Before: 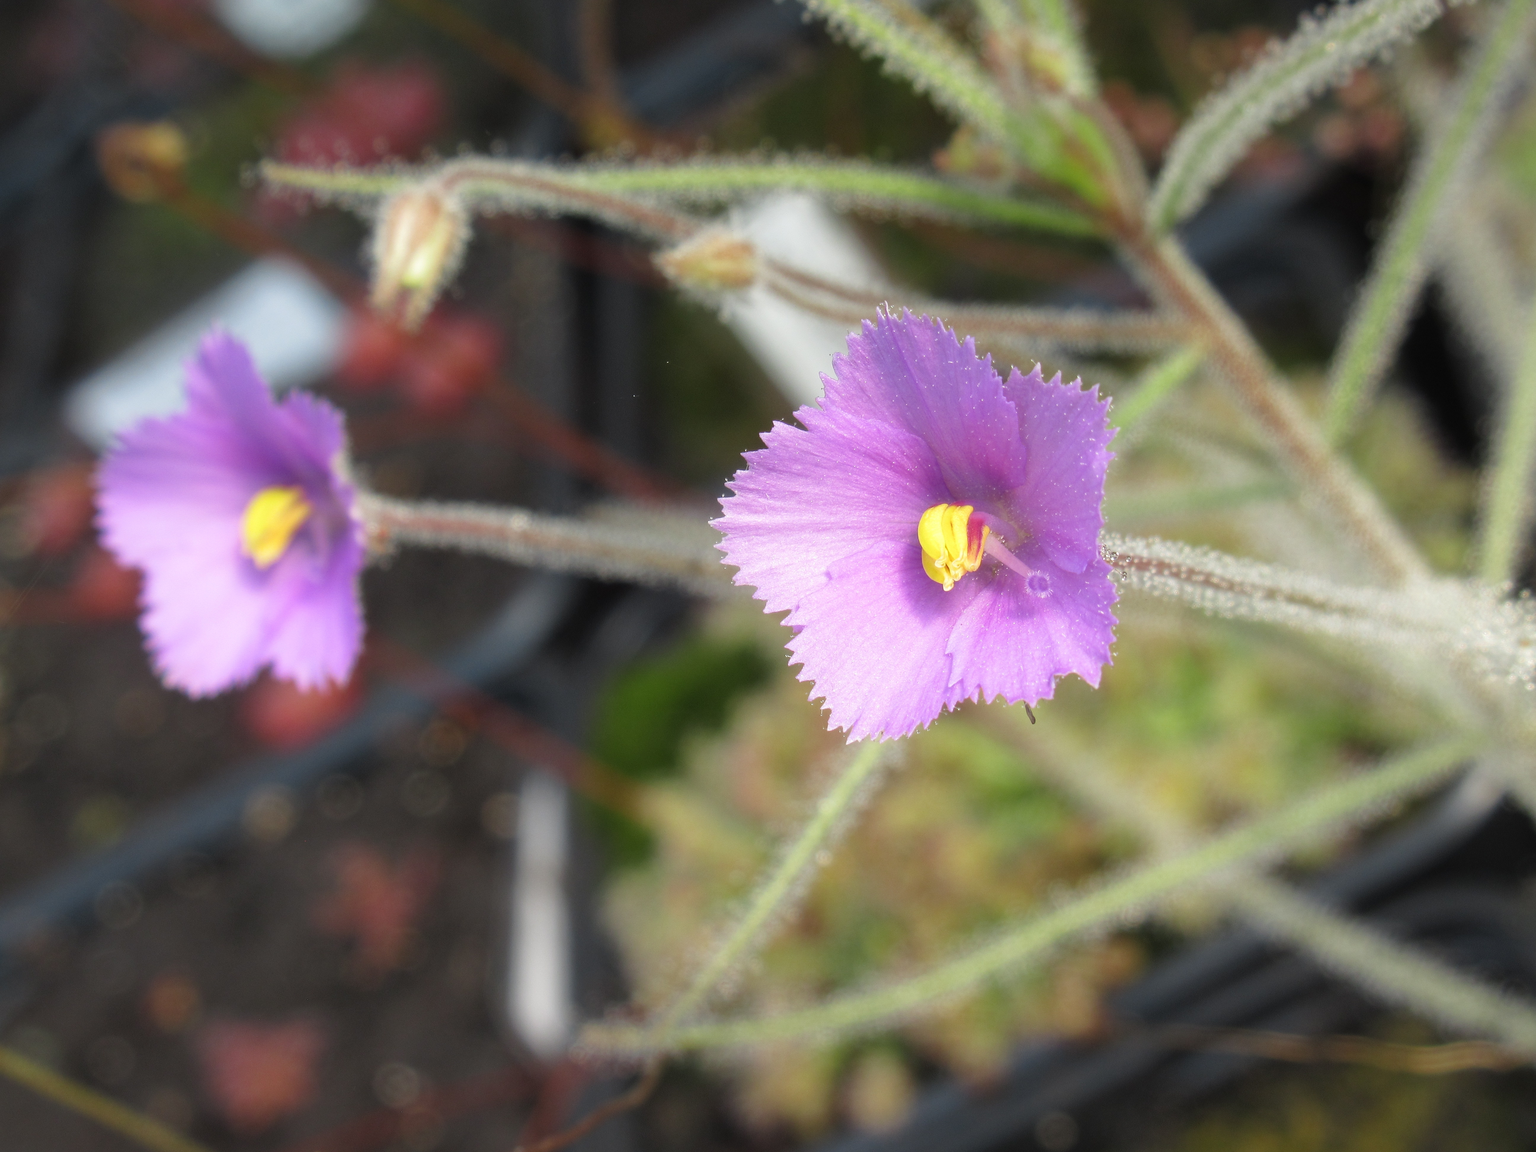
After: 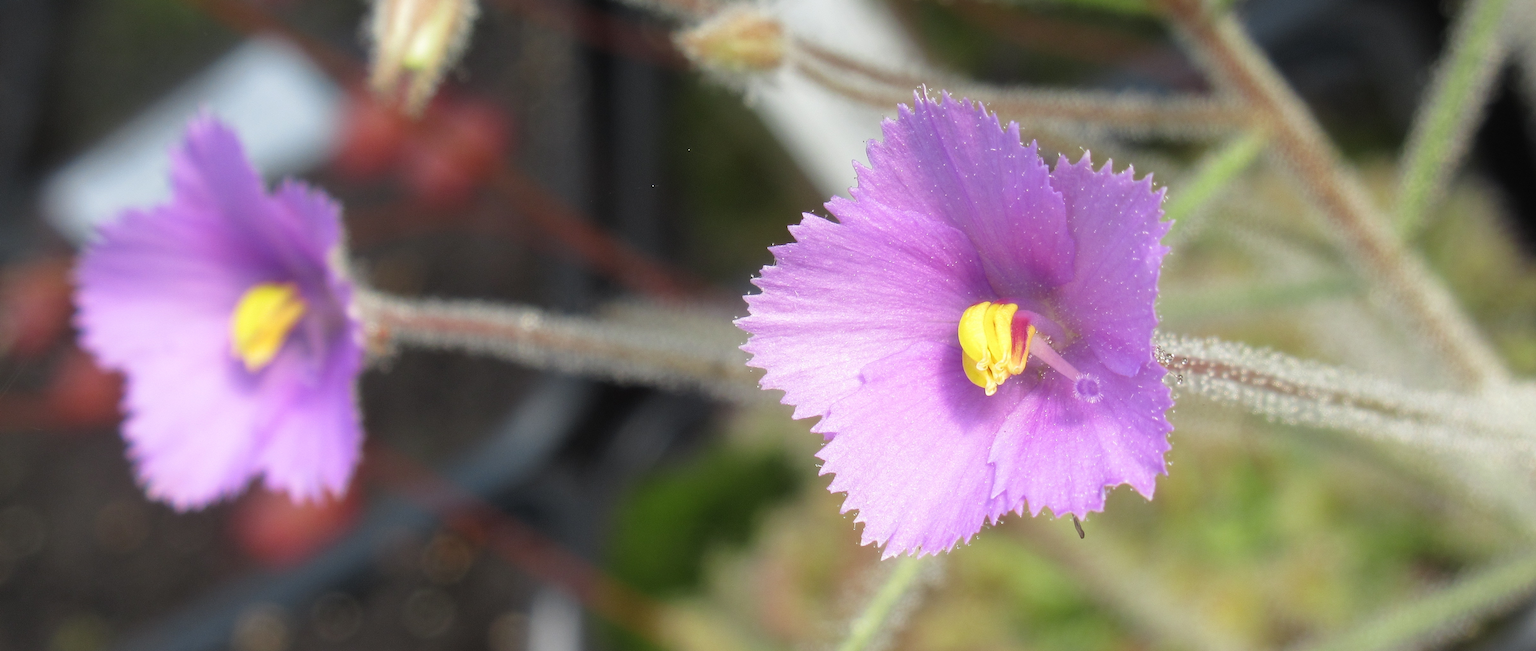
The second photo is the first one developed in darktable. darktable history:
exposure: exposure -0.003 EV, compensate highlight preservation false
crop: left 1.771%, top 19.401%, right 5.197%, bottom 27.985%
